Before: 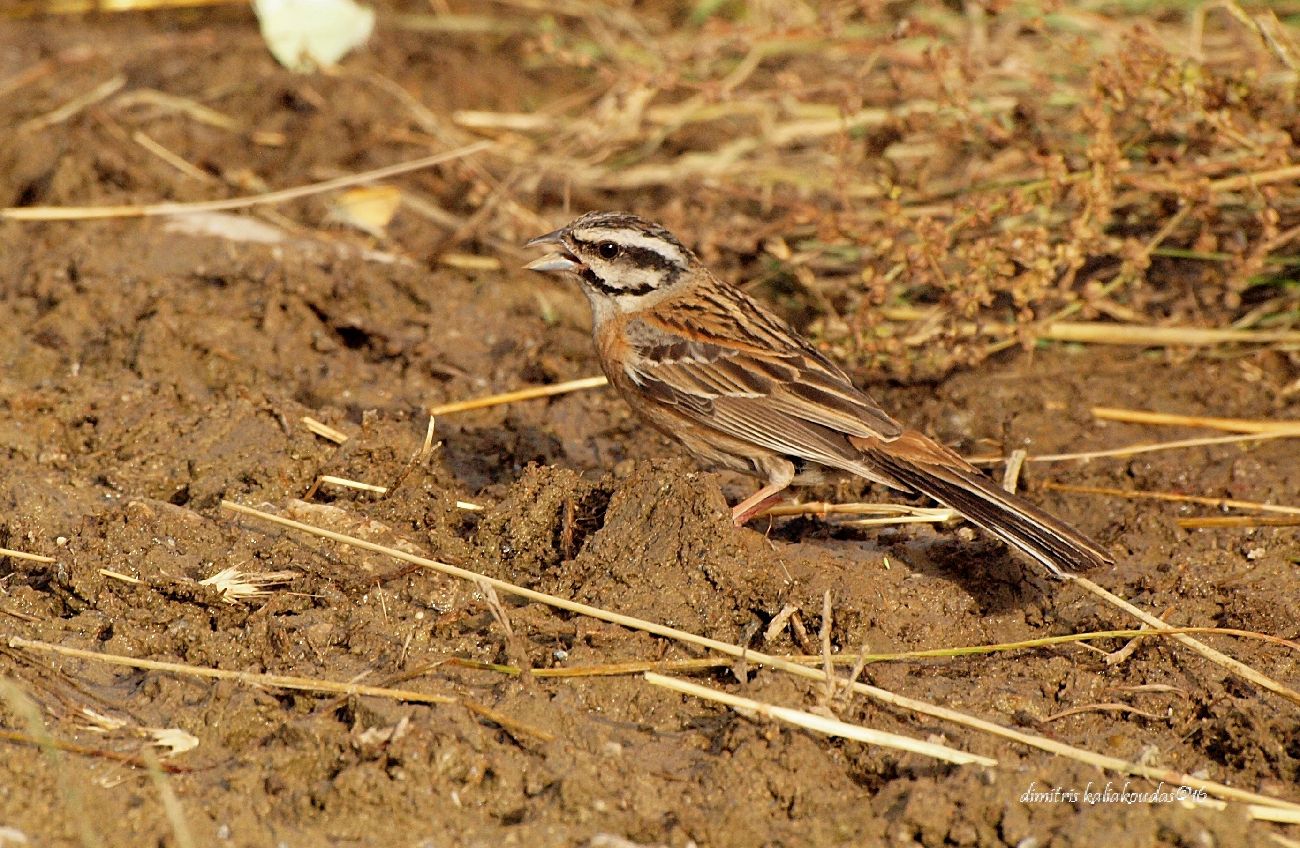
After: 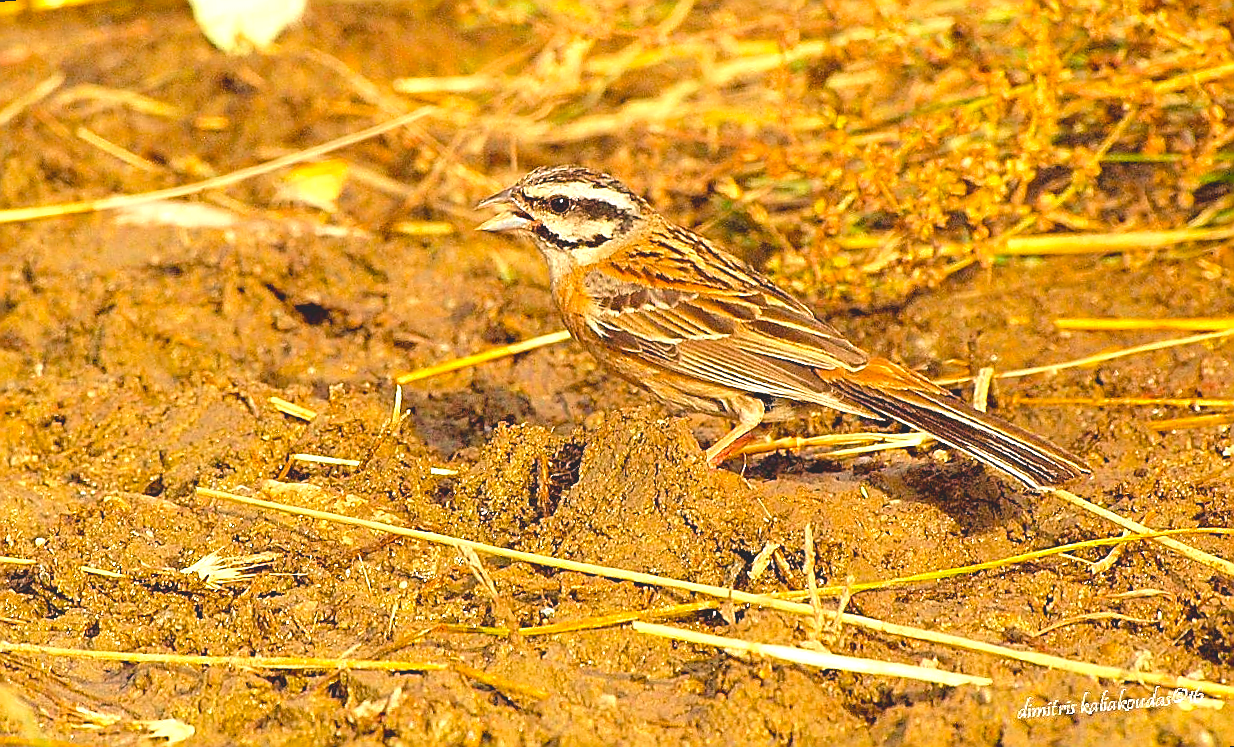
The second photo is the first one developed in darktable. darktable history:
color balance rgb: linear chroma grading › global chroma 8.33%, perceptual saturation grading › global saturation 18.52%, global vibrance 7.87%
white balance: red 1, blue 1
sharpen: radius 1.4, amount 1.25, threshold 0.7
contrast brightness saturation: contrast -0.28
exposure: black level correction 0, exposure 1.379 EV, compensate exposure bias true, compensate highlight preservation false
velvia: on, module defaults
rotate and perspective: rotation -5°, crop left 0.05, crop right 0.952, crop top 0.11, crop bottom 0.89
